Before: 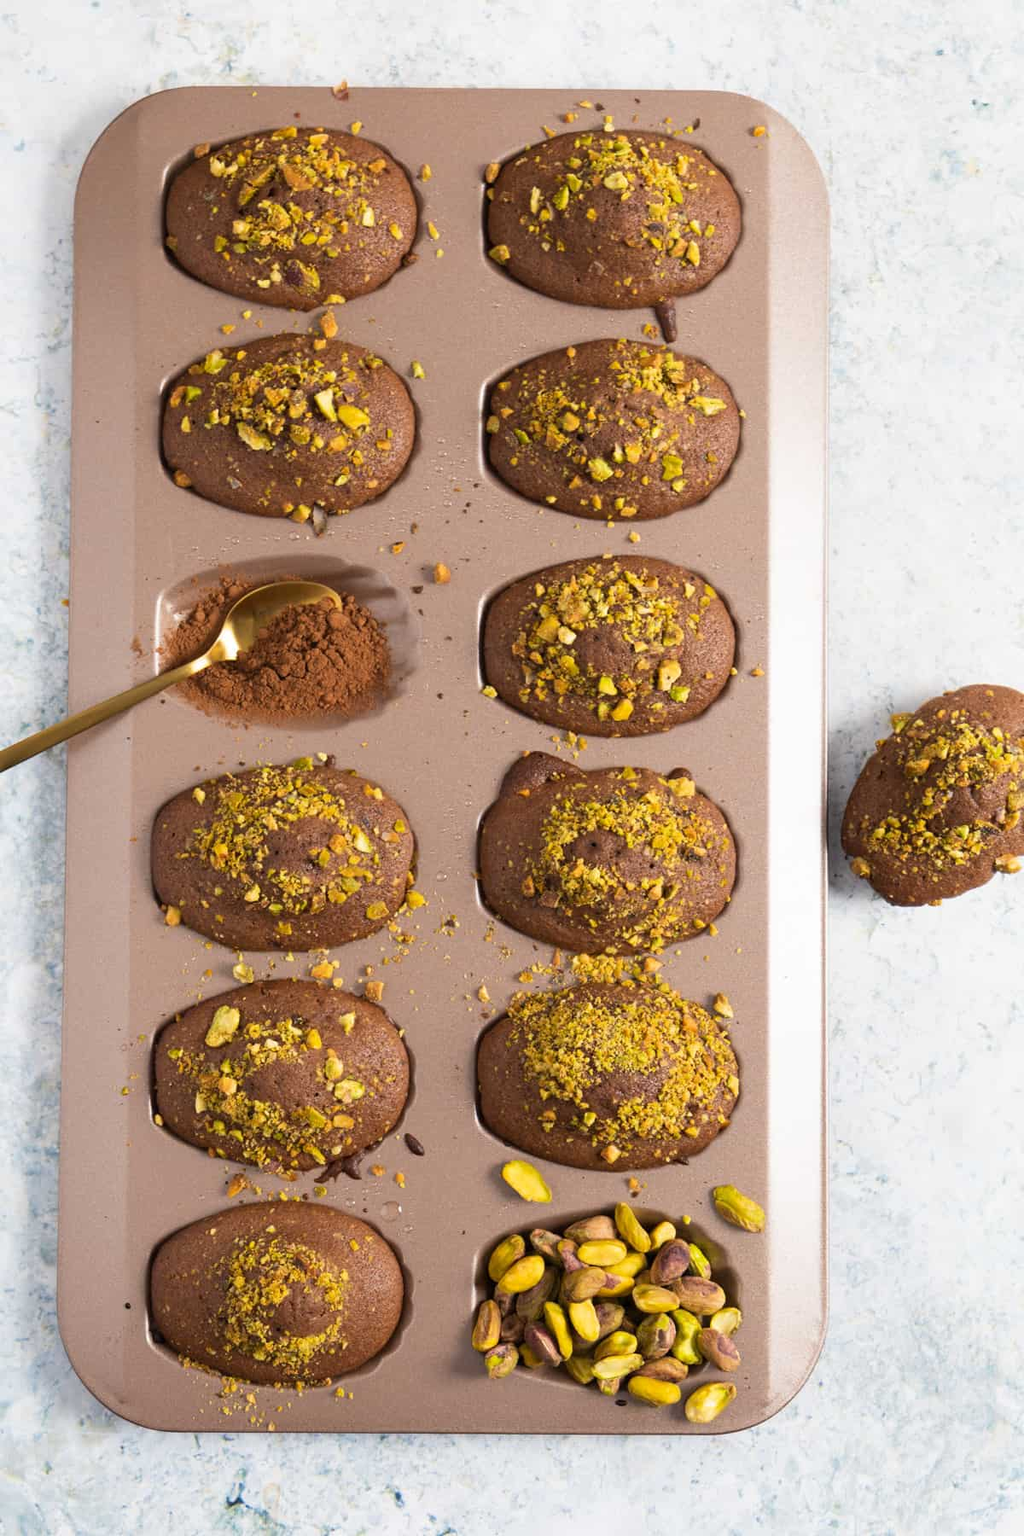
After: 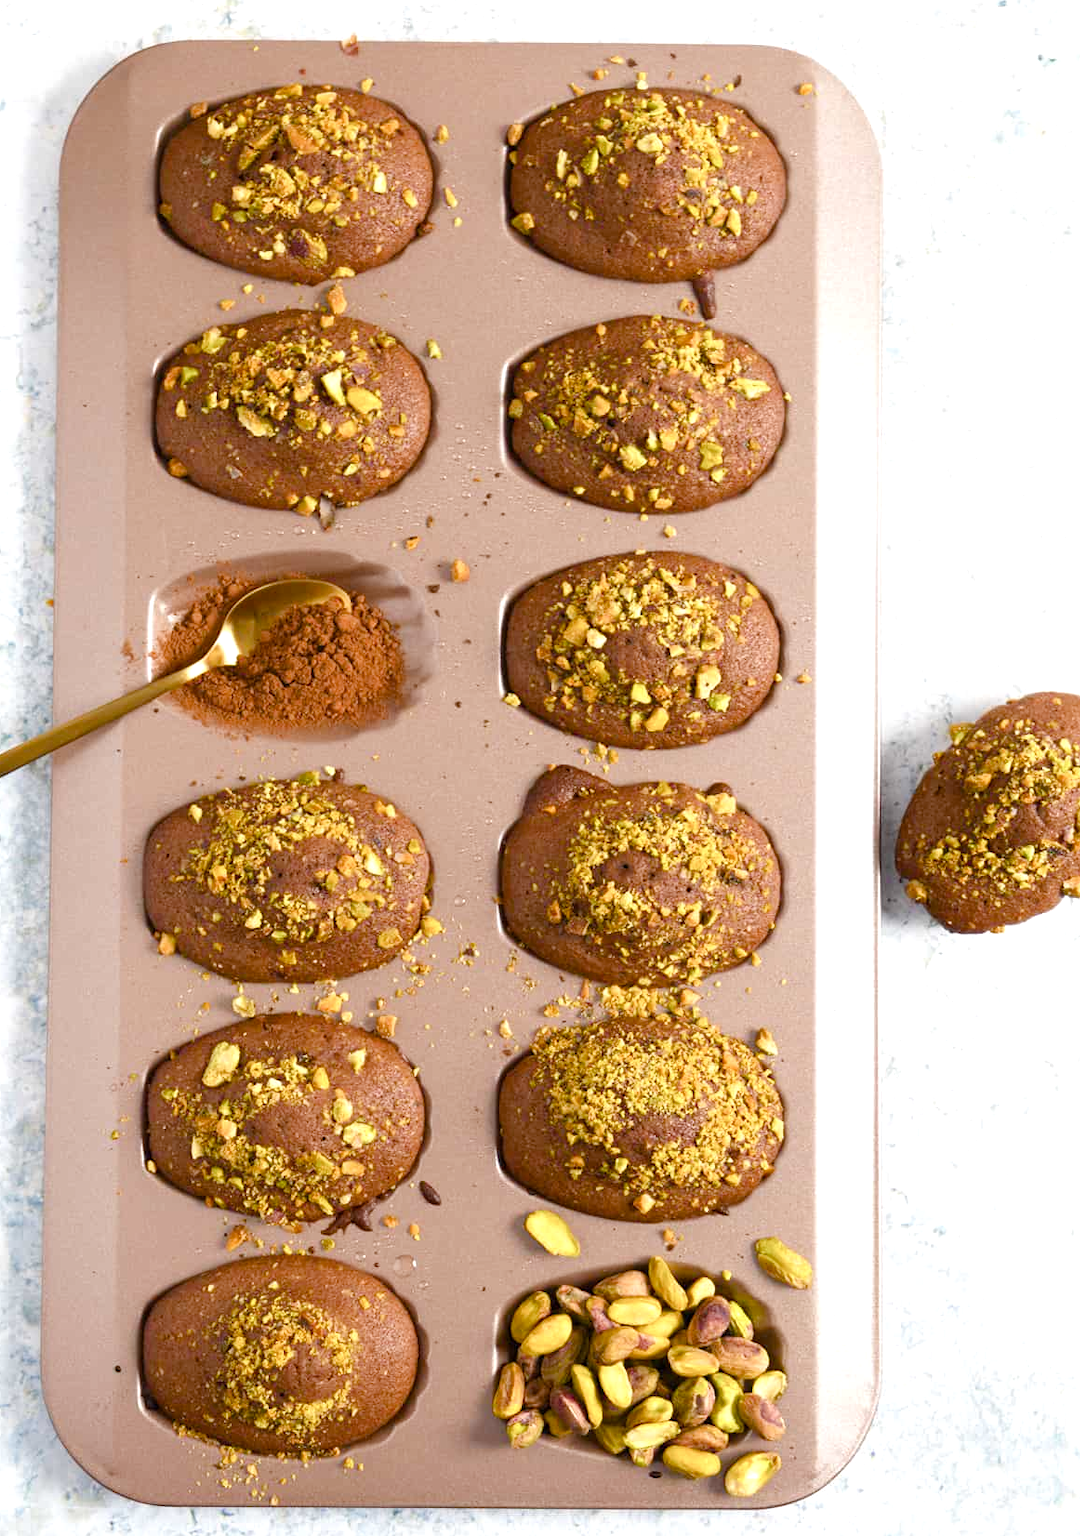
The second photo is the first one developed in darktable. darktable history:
crop: left 1.964%, top 3.251%, right 1.122%, bottom 4.933%
color balance rgb: perceptual saturation grading › global saturation 20%, perceptual saturation grading › highlights -50%, perceptual saturation grading › shadows 30%, perceptual brilliance grading › global brilliance 10%, perceptual brilliance grading › shadows 15%
